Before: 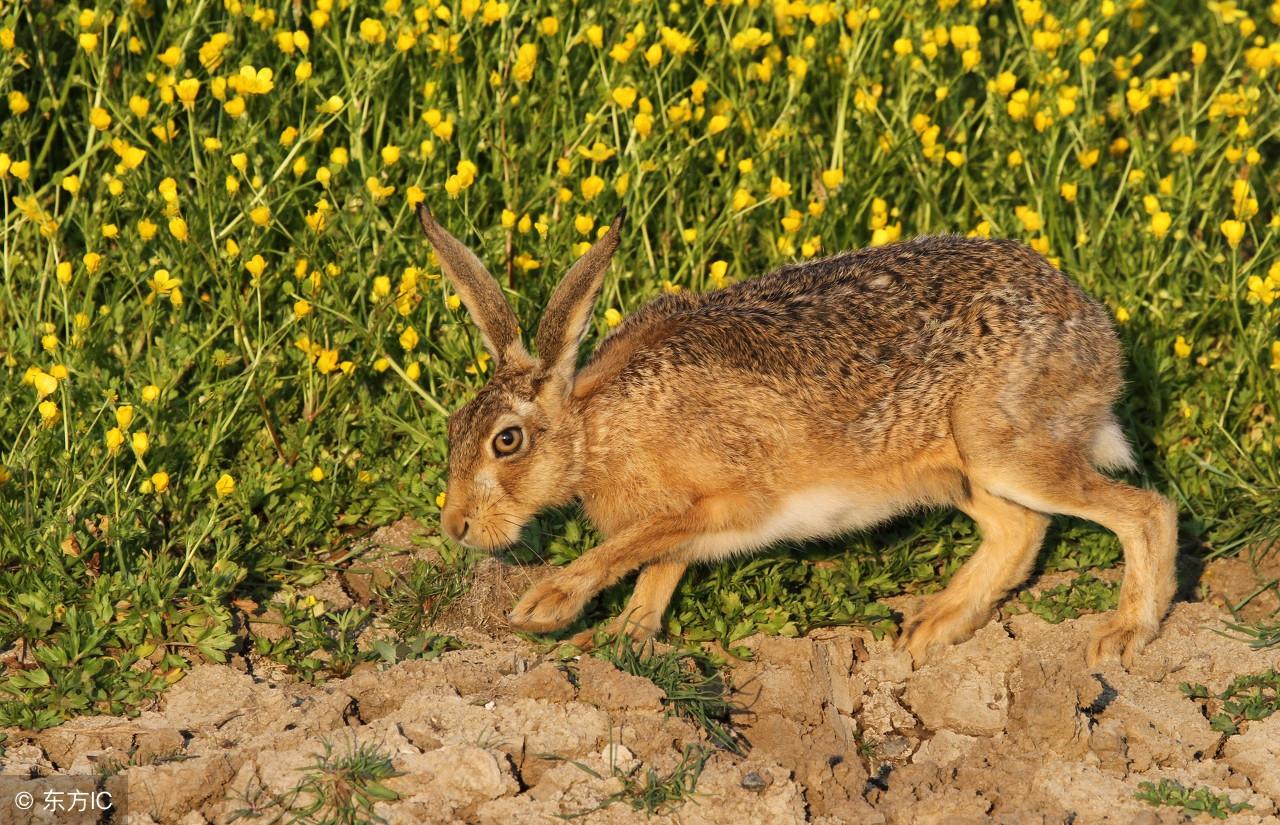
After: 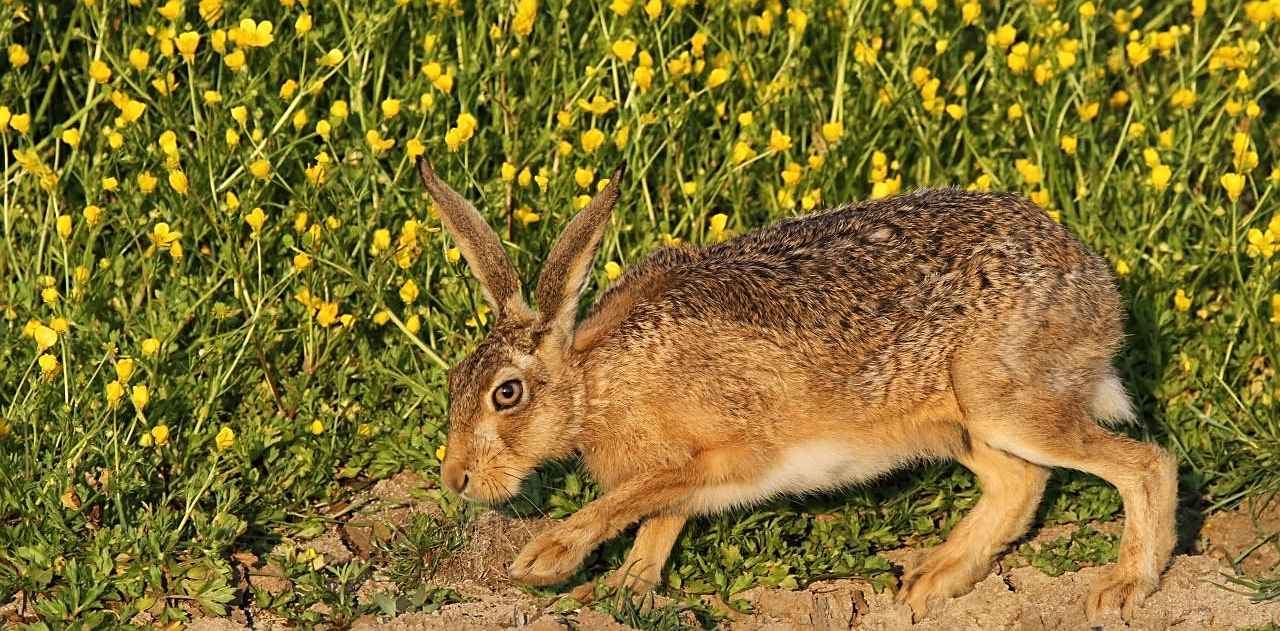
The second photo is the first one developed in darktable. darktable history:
crop: top 5.706%, bottom 17.716%
sharpen: on, module defaults
